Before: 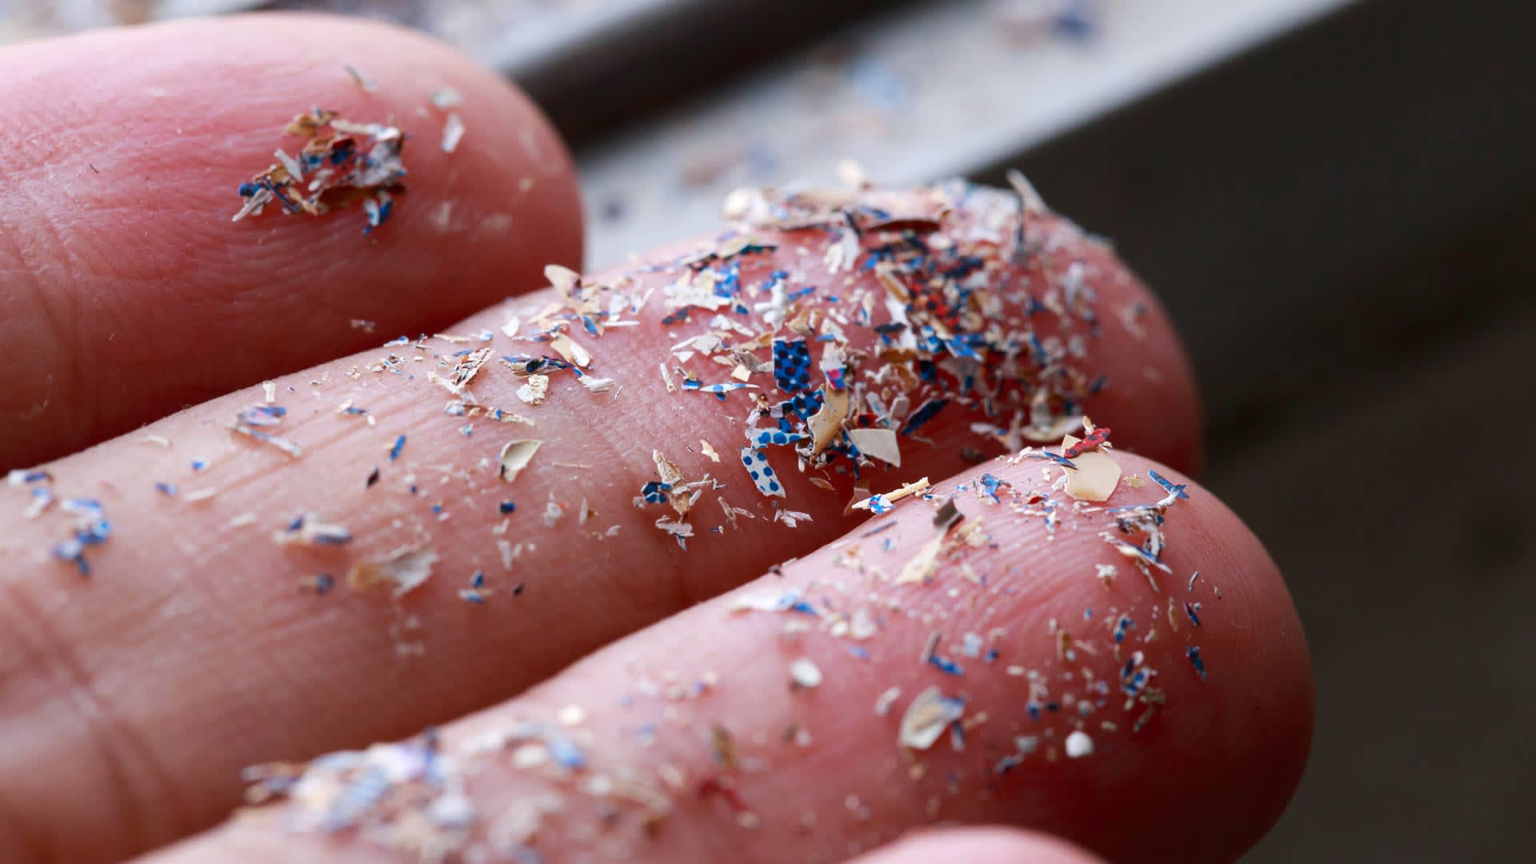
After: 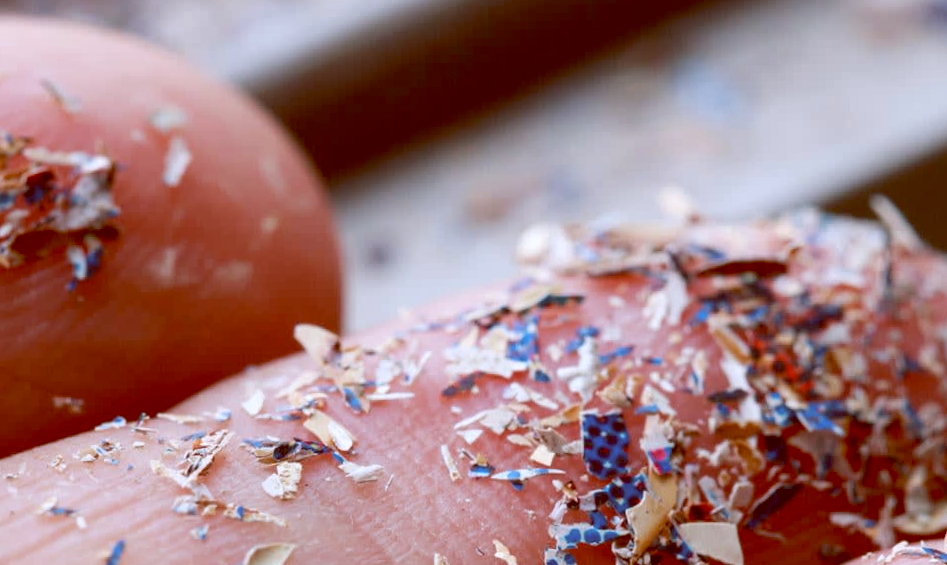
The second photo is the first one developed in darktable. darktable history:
rotate and perspective: rotation -1°, crop left 0.011, crop right 0.989, crop top 0.025, crop bottom 0.975
crop: left 19.556%, right 30.401%, bottom 46.458%
color balance: lift [1, 1.011, 0.999, 0.989], gamma [1.109, 1.045, 1.039, 0.955], gain [0.917, 0.936, 0.952, 1.064], contrast 2.32%, contrast fulcrum 19%, output saturation 101%
